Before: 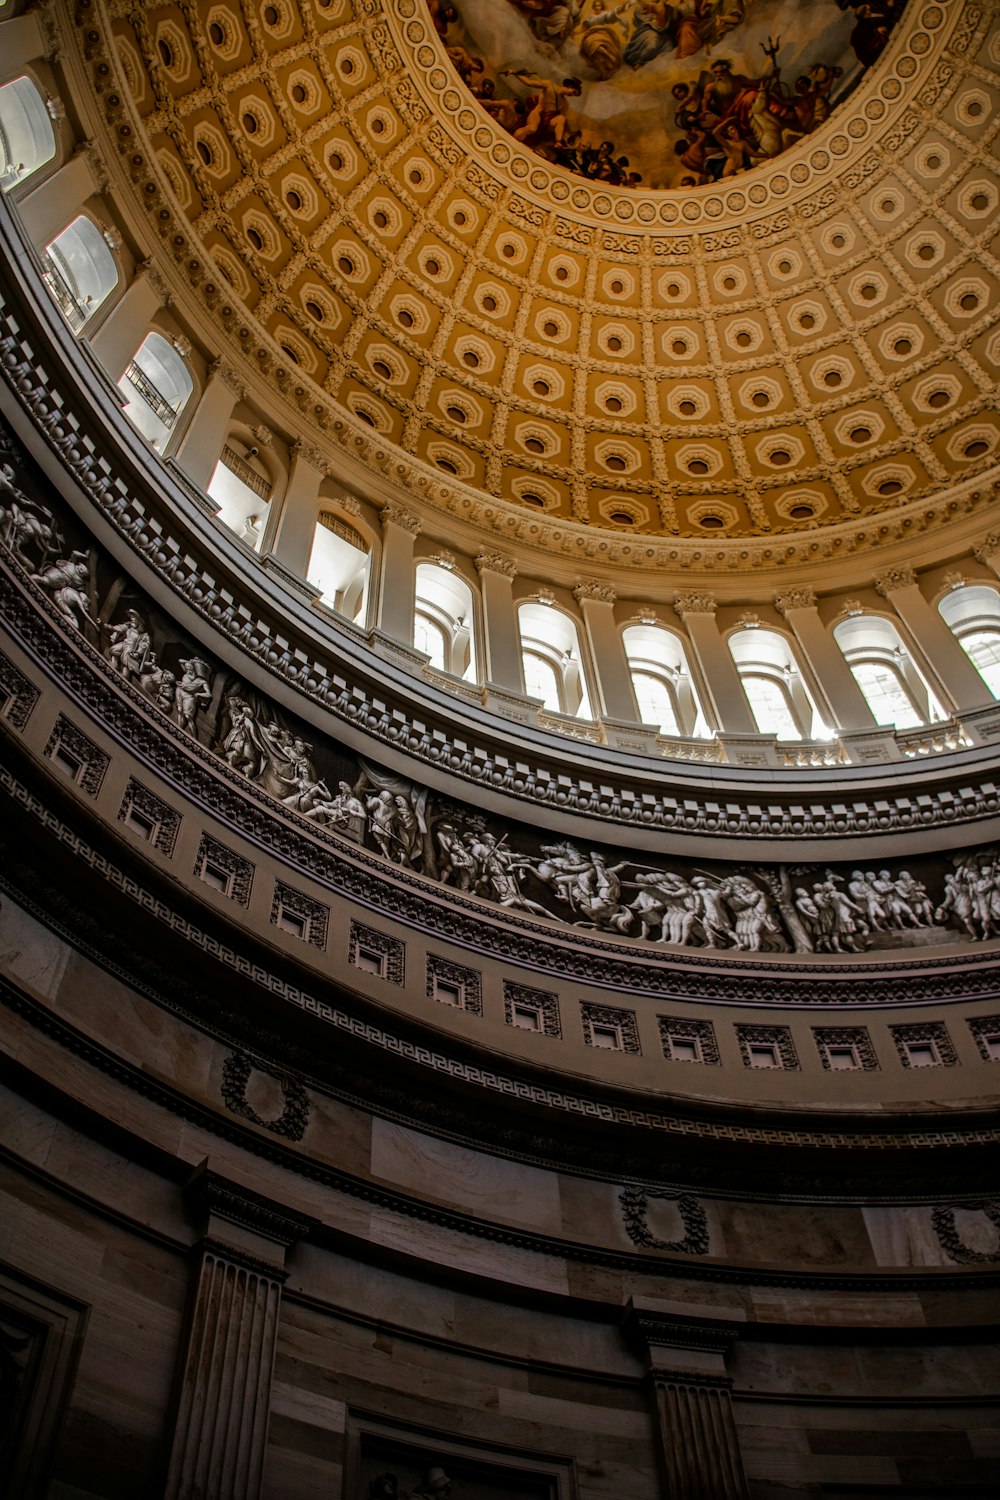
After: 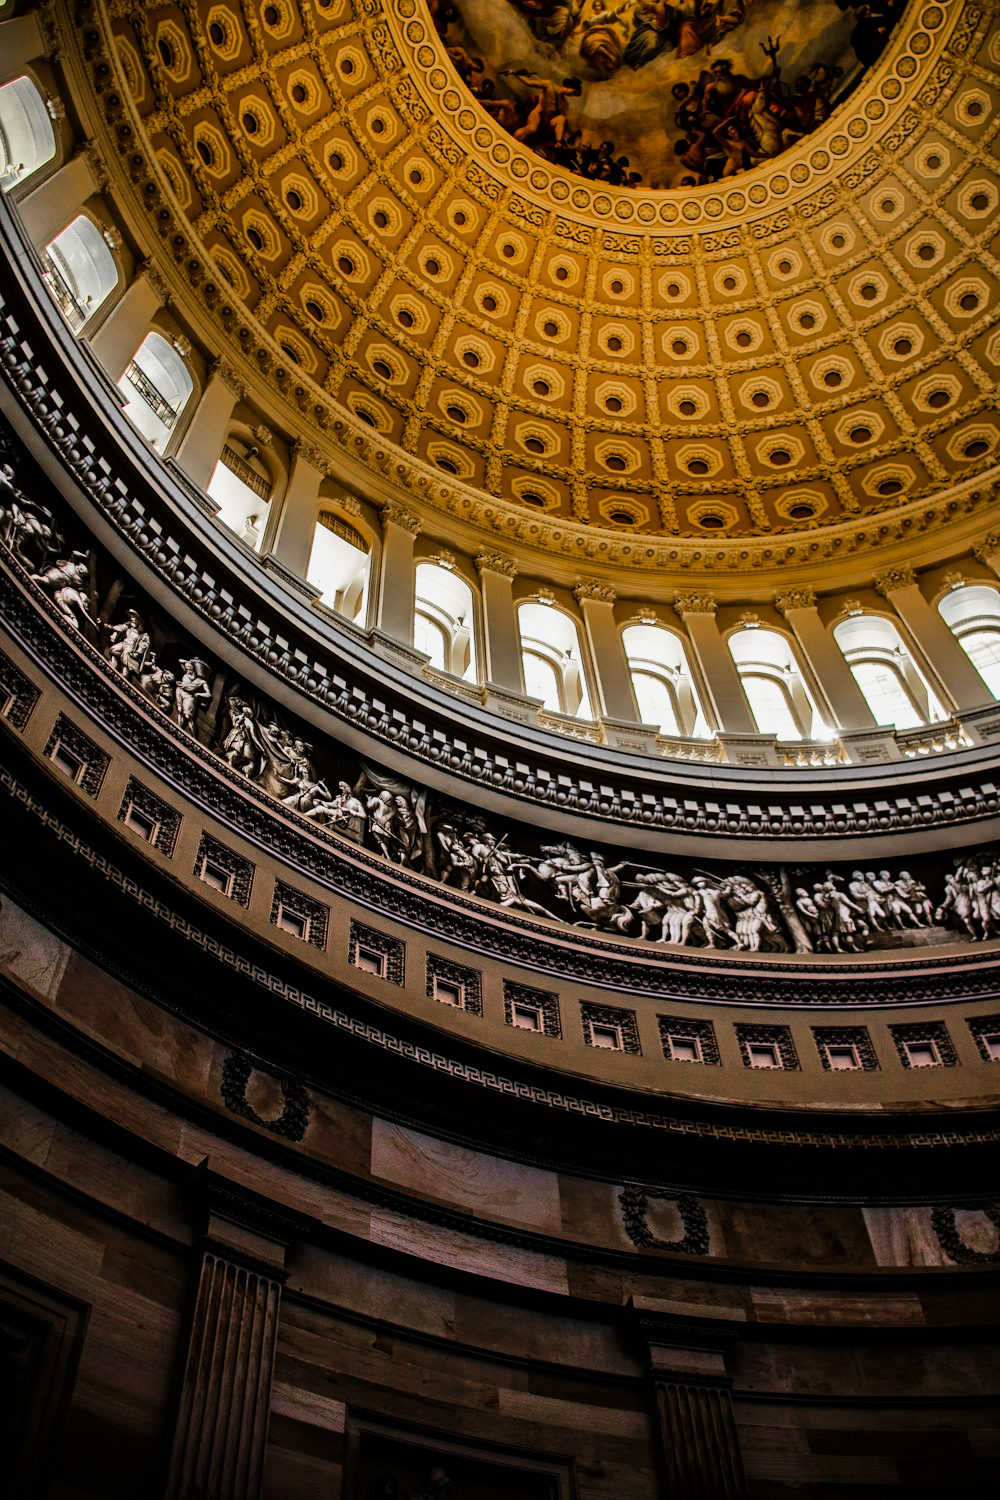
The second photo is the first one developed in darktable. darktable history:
sigmoid: contrast 1.86, skew 0.35
shadows and highlights: highlights 70.7, soften with gaussian
